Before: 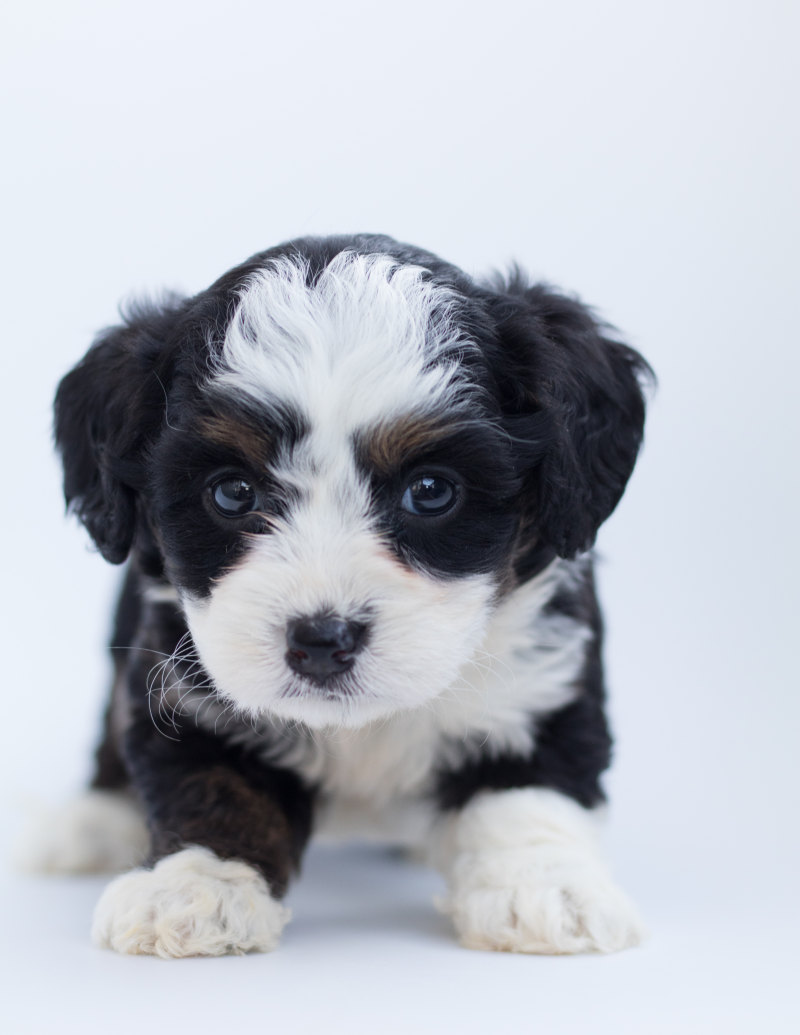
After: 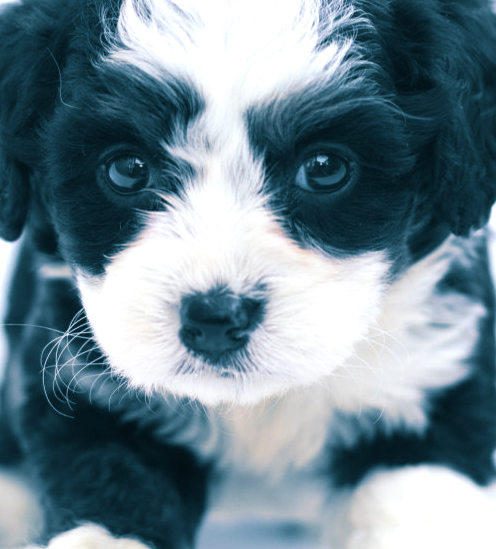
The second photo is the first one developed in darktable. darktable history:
crop: left 13.312%, top 31.28%, right 24.627%, bottom 15.582%
split-toning: shadows › hue 212.4°, balance -70
exposure: black level correction -0.002, exposure 0.54 EV, compensate highlight preservation false
